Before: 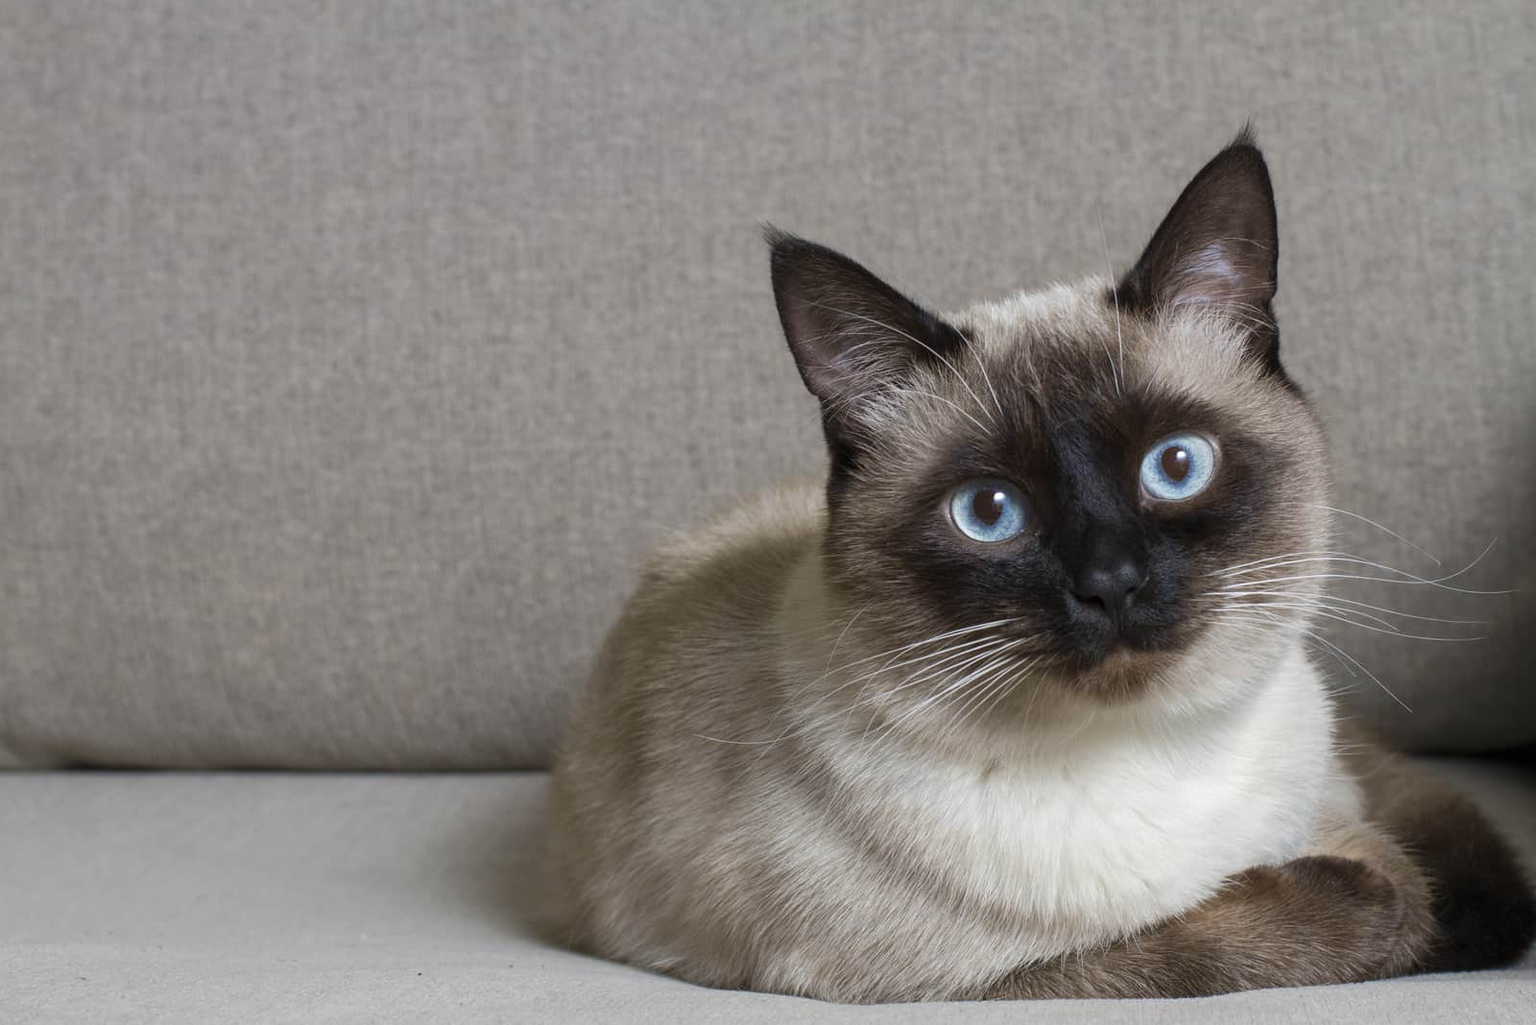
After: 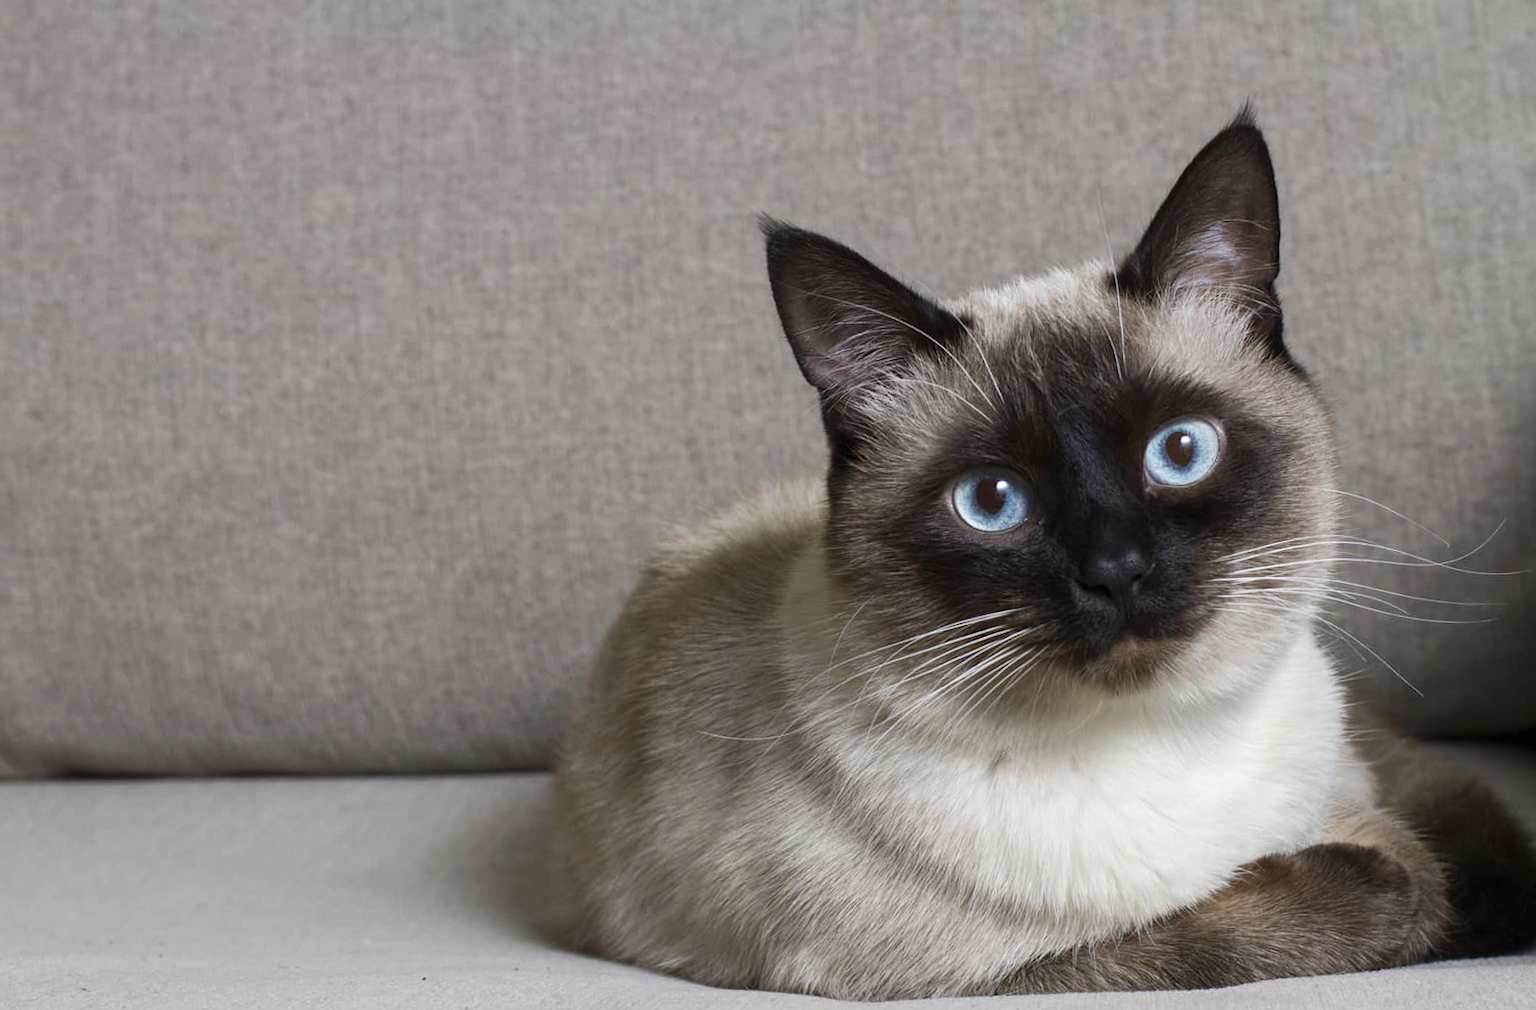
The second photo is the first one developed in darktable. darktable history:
rotate and perspective: rotation -1°, crop left 0.011, crop right 0.989, crop top 0.025, crop bottom 0.975
contrast brightness saturation: contrast 0.14
